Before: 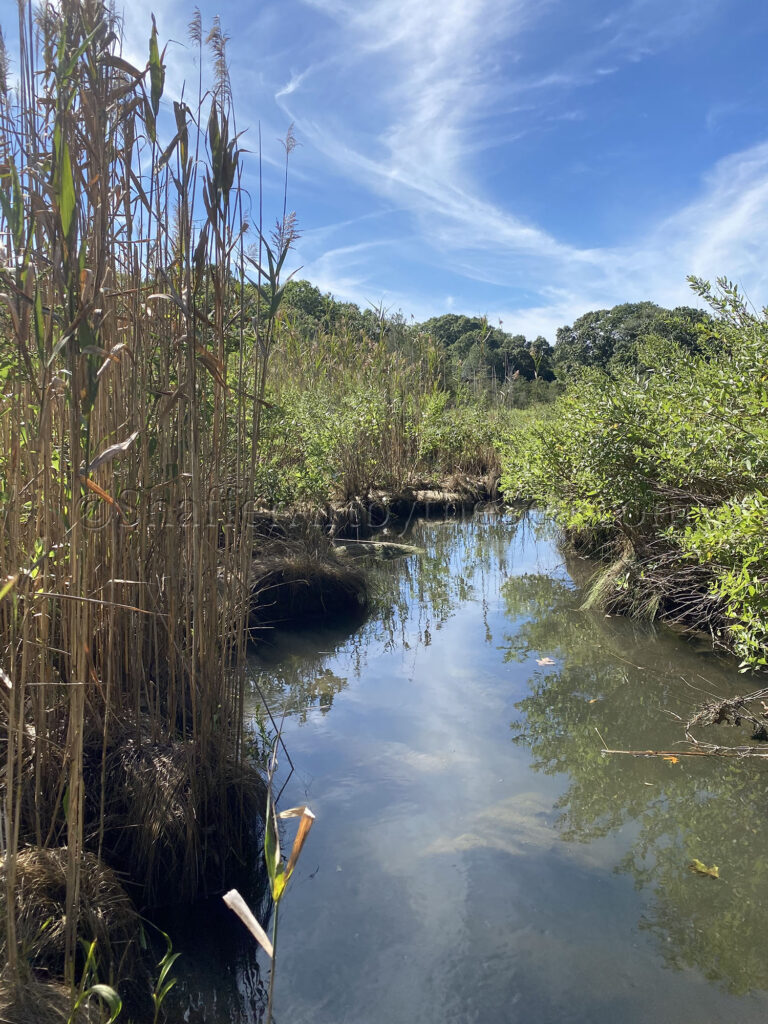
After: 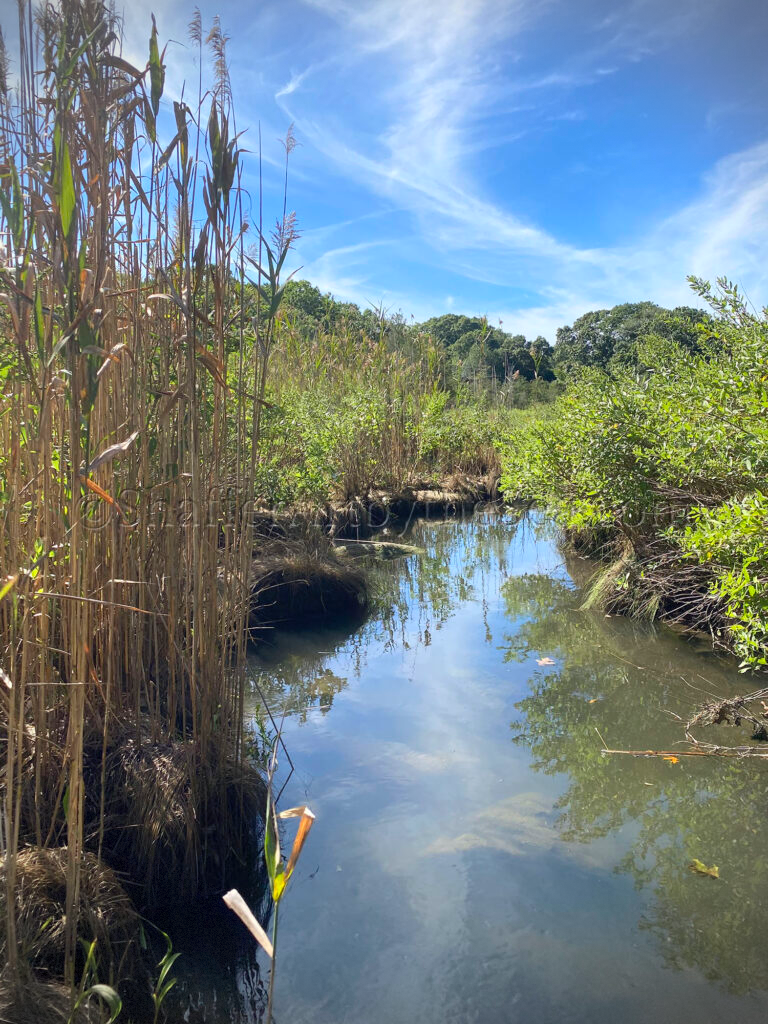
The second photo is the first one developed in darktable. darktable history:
contrast brightness saturation: contrast 0.07, brightness 0.08, saturation 0.18
vignetting: dithering 8-bit output, unbound false
